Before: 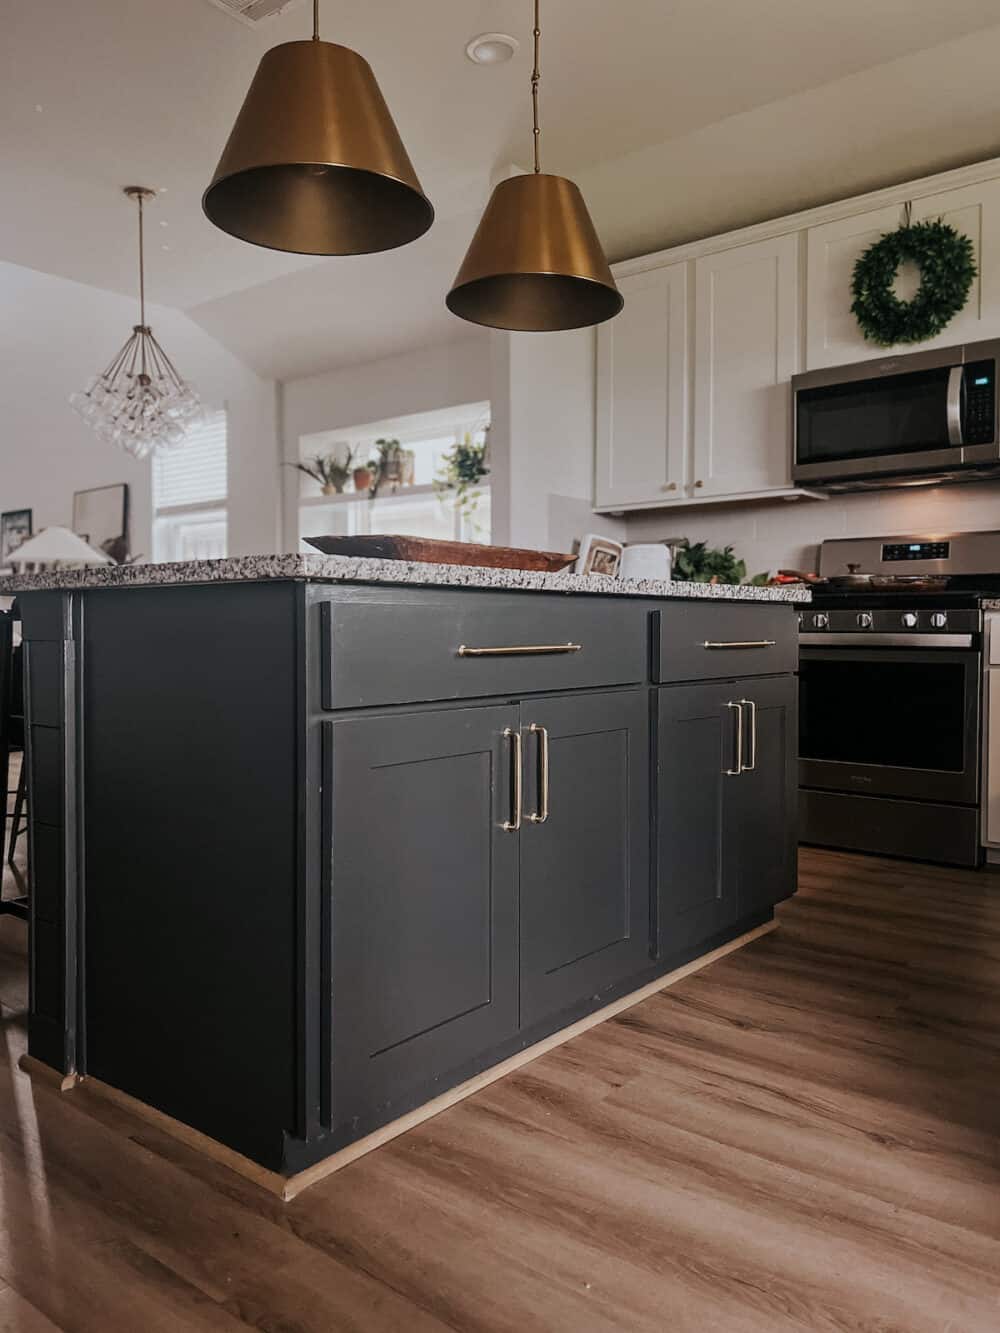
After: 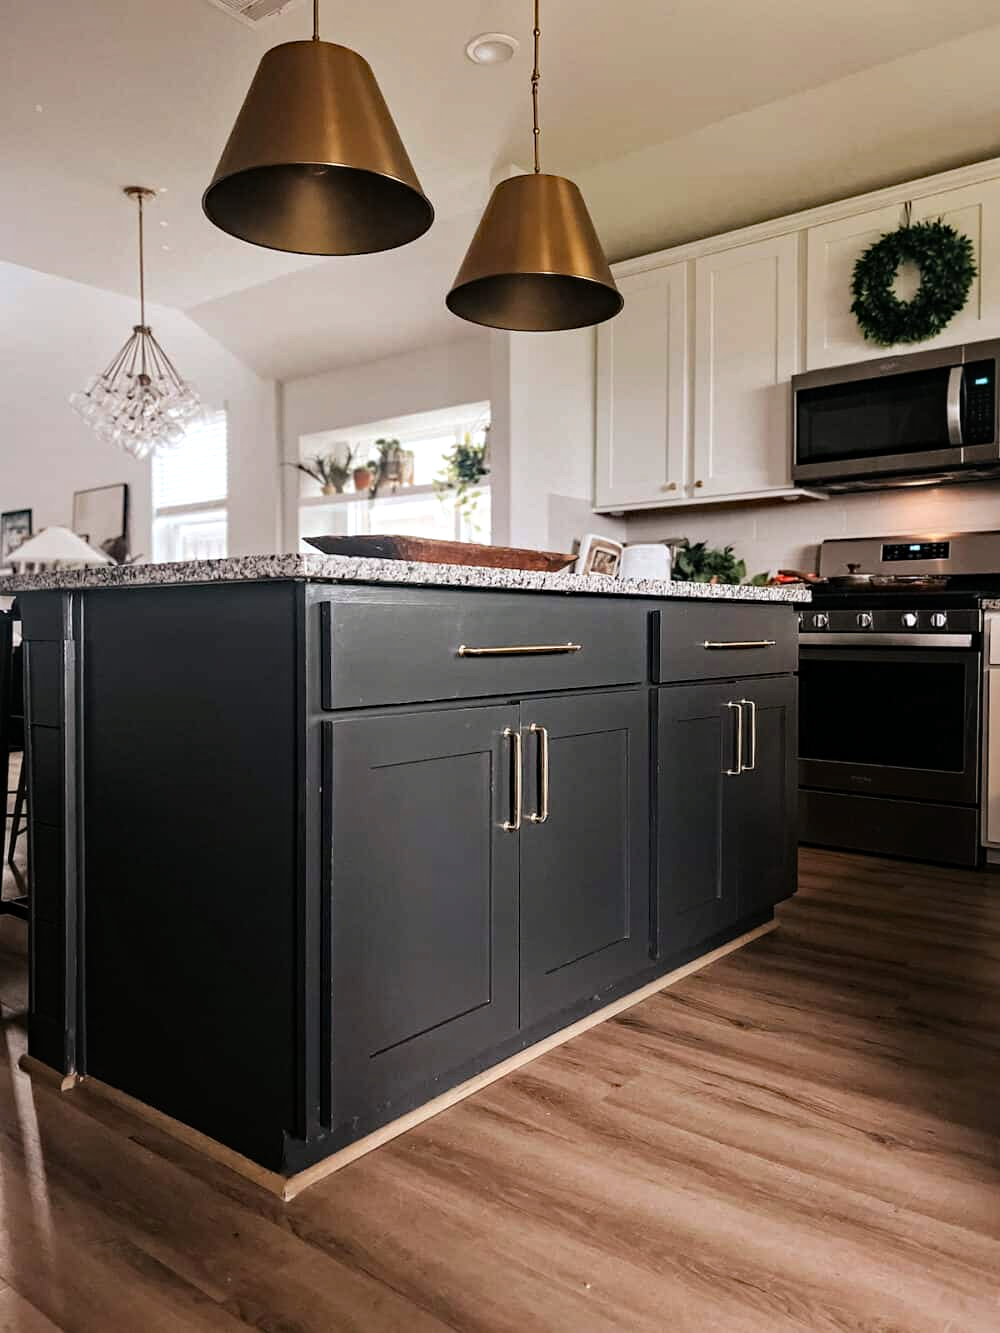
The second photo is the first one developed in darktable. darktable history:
tone equalizer: -8 EV -0.746 EV, -7 EV -0.717 EV, -6 EV -0.617 EV, -5 EV -0.363 EV, -3 EV 0.403 EV, -2 EV 0.6 EV, -1 EV 0.69 EV, +0 EV 0.73 EV
haze removal: compatibility mode true, adaptive false
